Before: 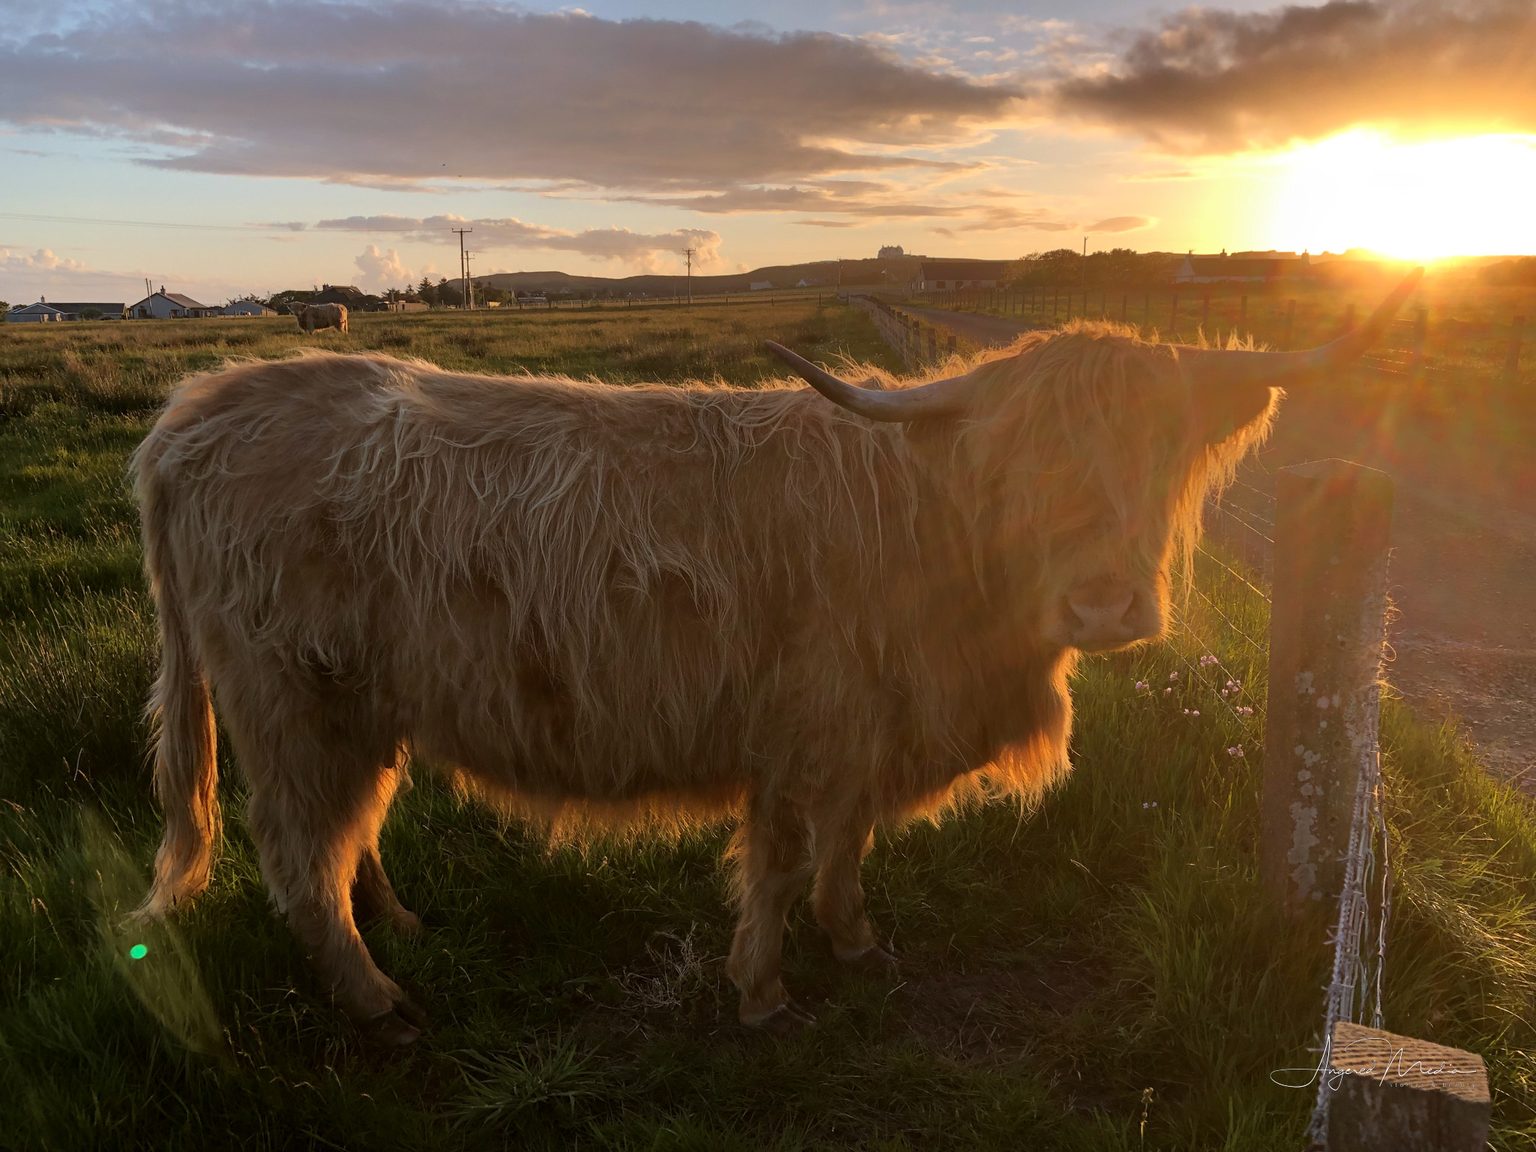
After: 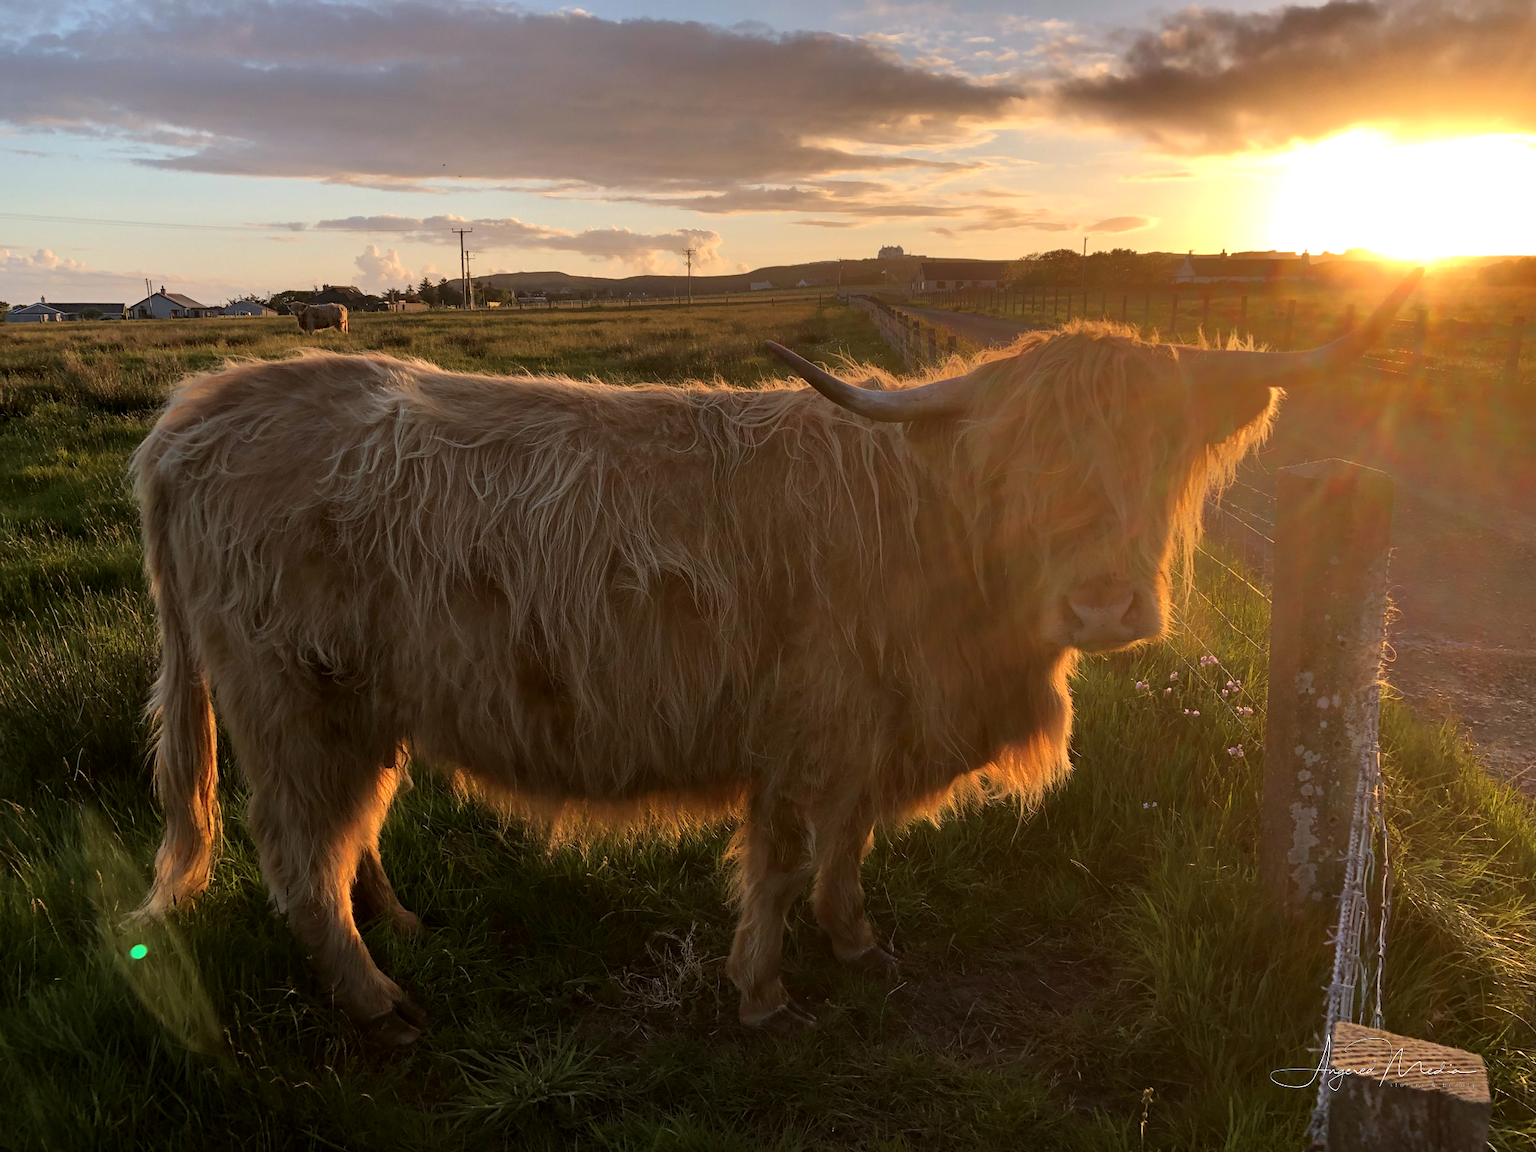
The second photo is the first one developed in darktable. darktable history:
color calibration: illuminant same as pipeline (D50), adaptation none (bypass)
contrast equalizer: octaves 7, y [[0.6 ×6], [0.55 ×6], [0 ×6], [0 ×6], [0 ×6]], mix 0.3
